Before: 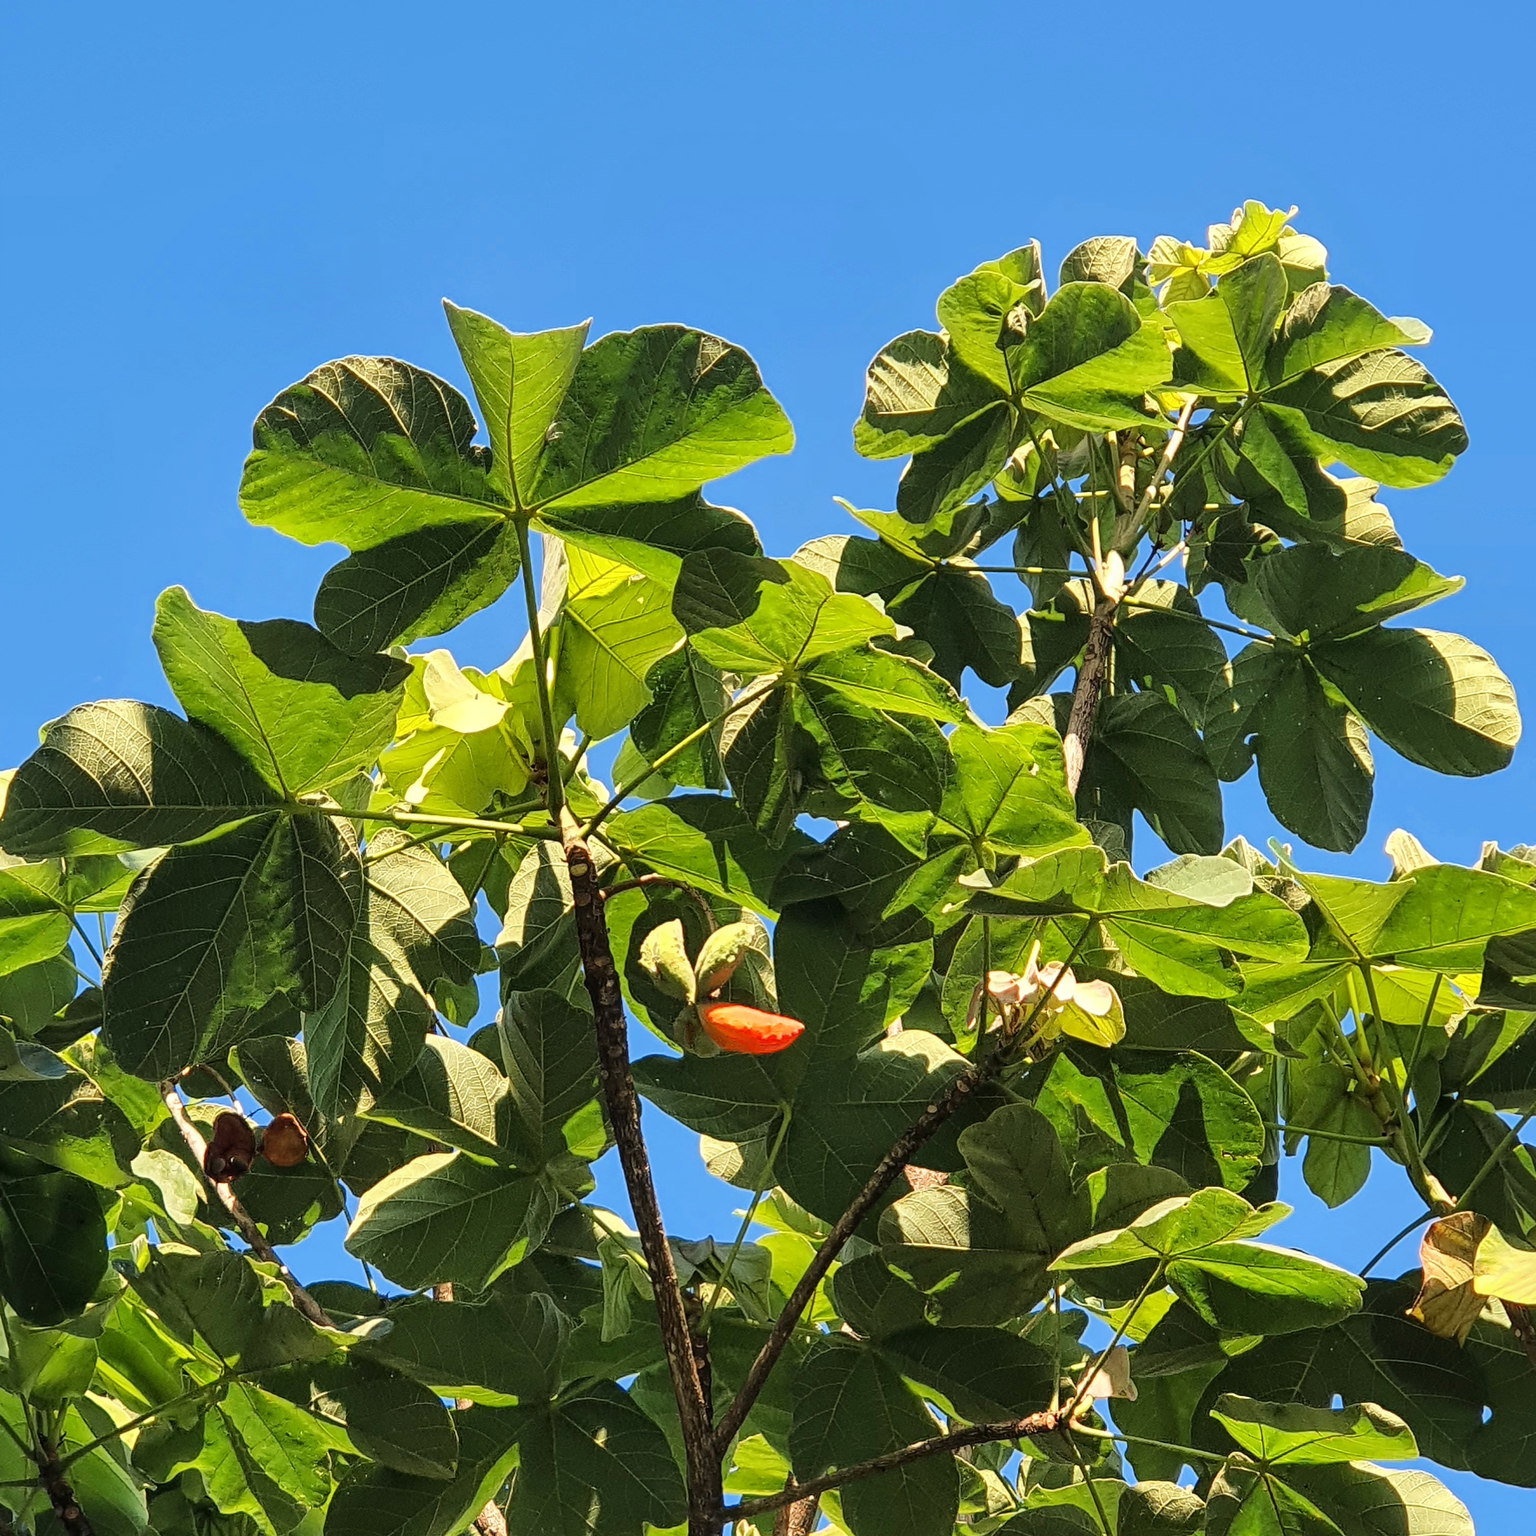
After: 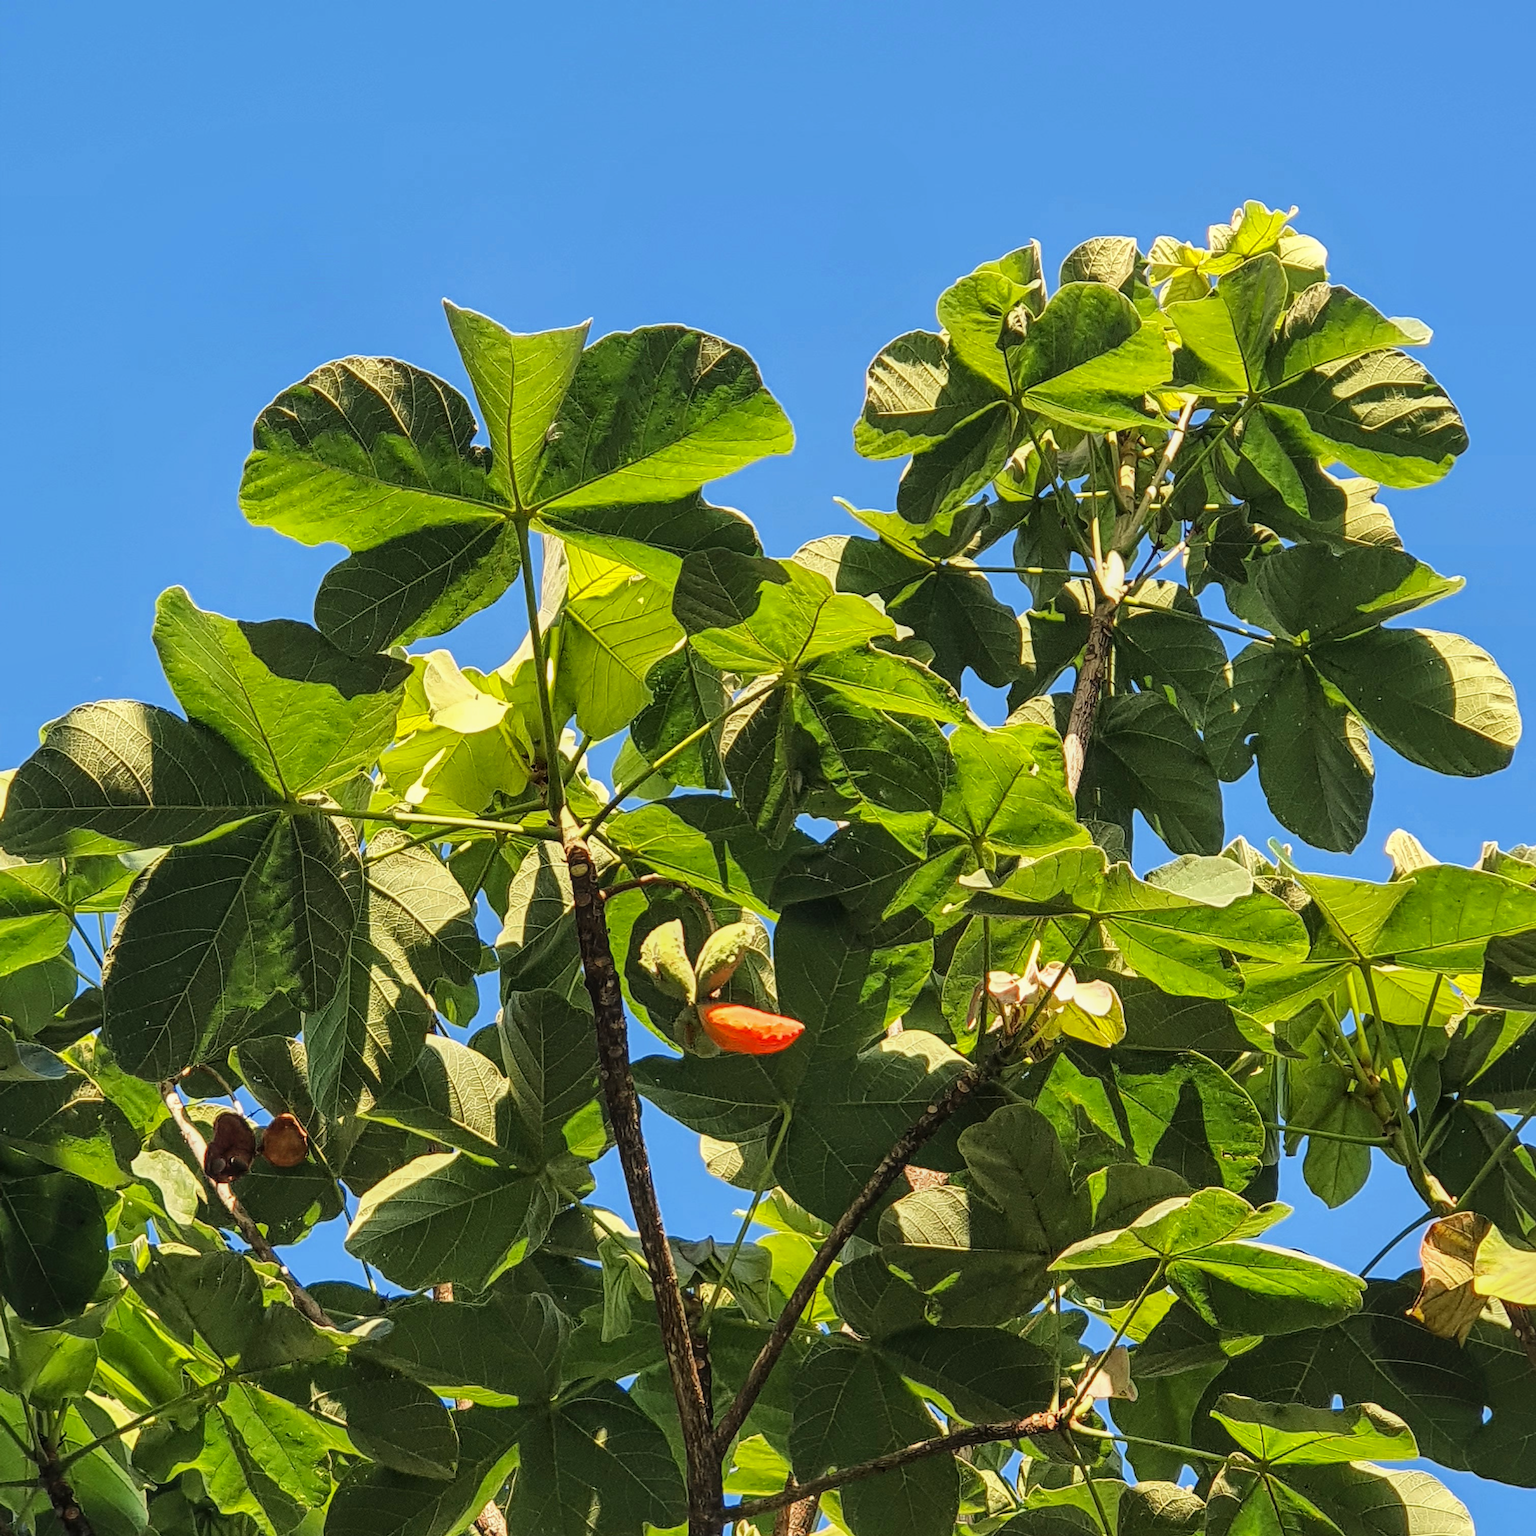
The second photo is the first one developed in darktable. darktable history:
local contrast: detail 110%
color correction: highlights b* 3
